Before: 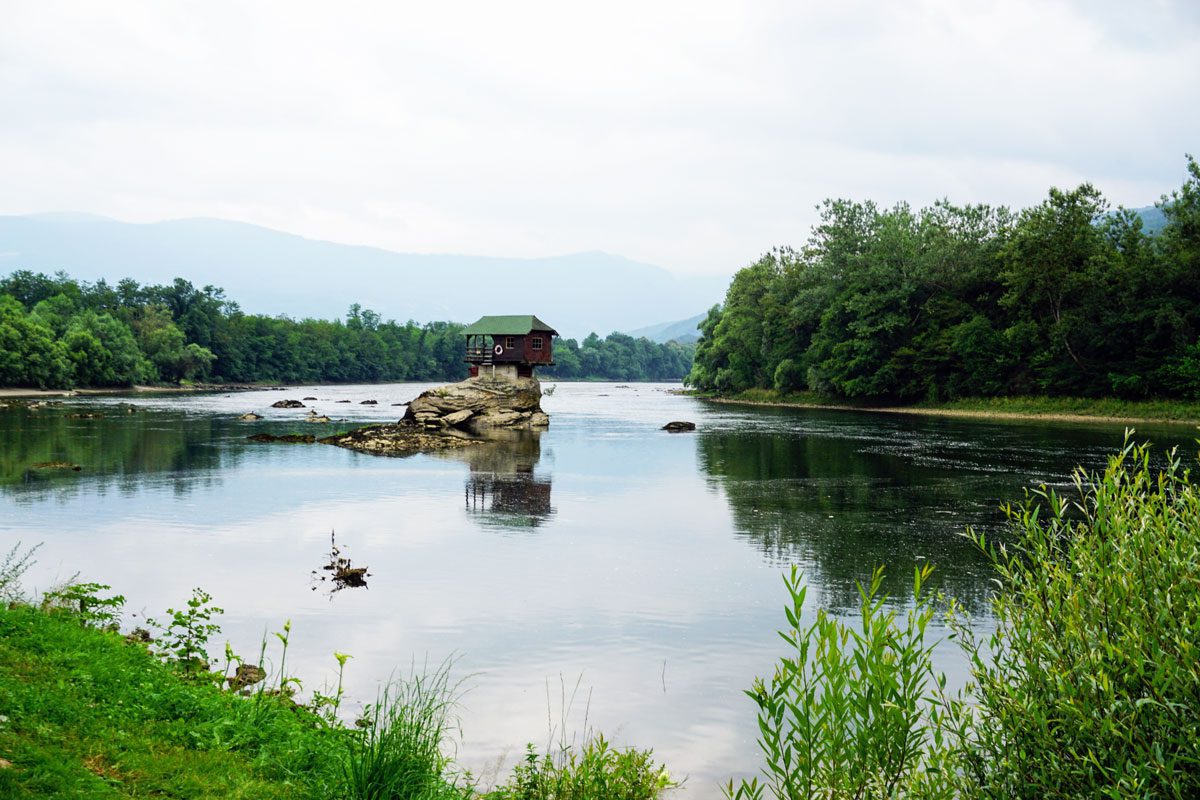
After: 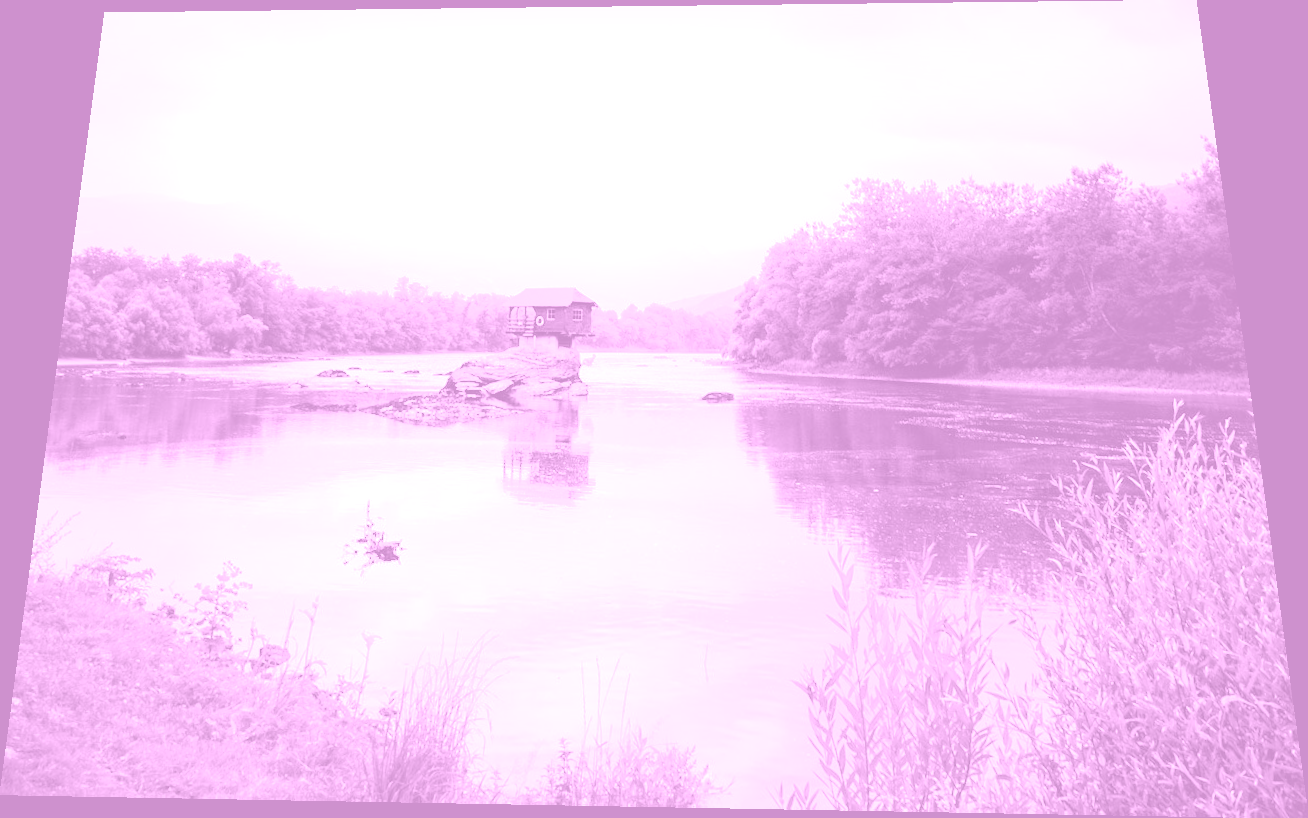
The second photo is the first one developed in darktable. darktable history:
rotate and perspective: rotation 0.128°, lens shift (vertical) -0.181, lens shift (horizontal) -0.044, shear 0.001, automatic cropping off
exposure: black level correction 0, exposure 0.9 EV, compensate highlight preservation false
colorize: hue 331.2°, saturation 69%, source mix 30.28%, lightness 69.02%, version 1
shadows and highlights: shadows -24.28, highlights 49.77, soften with gaussian
